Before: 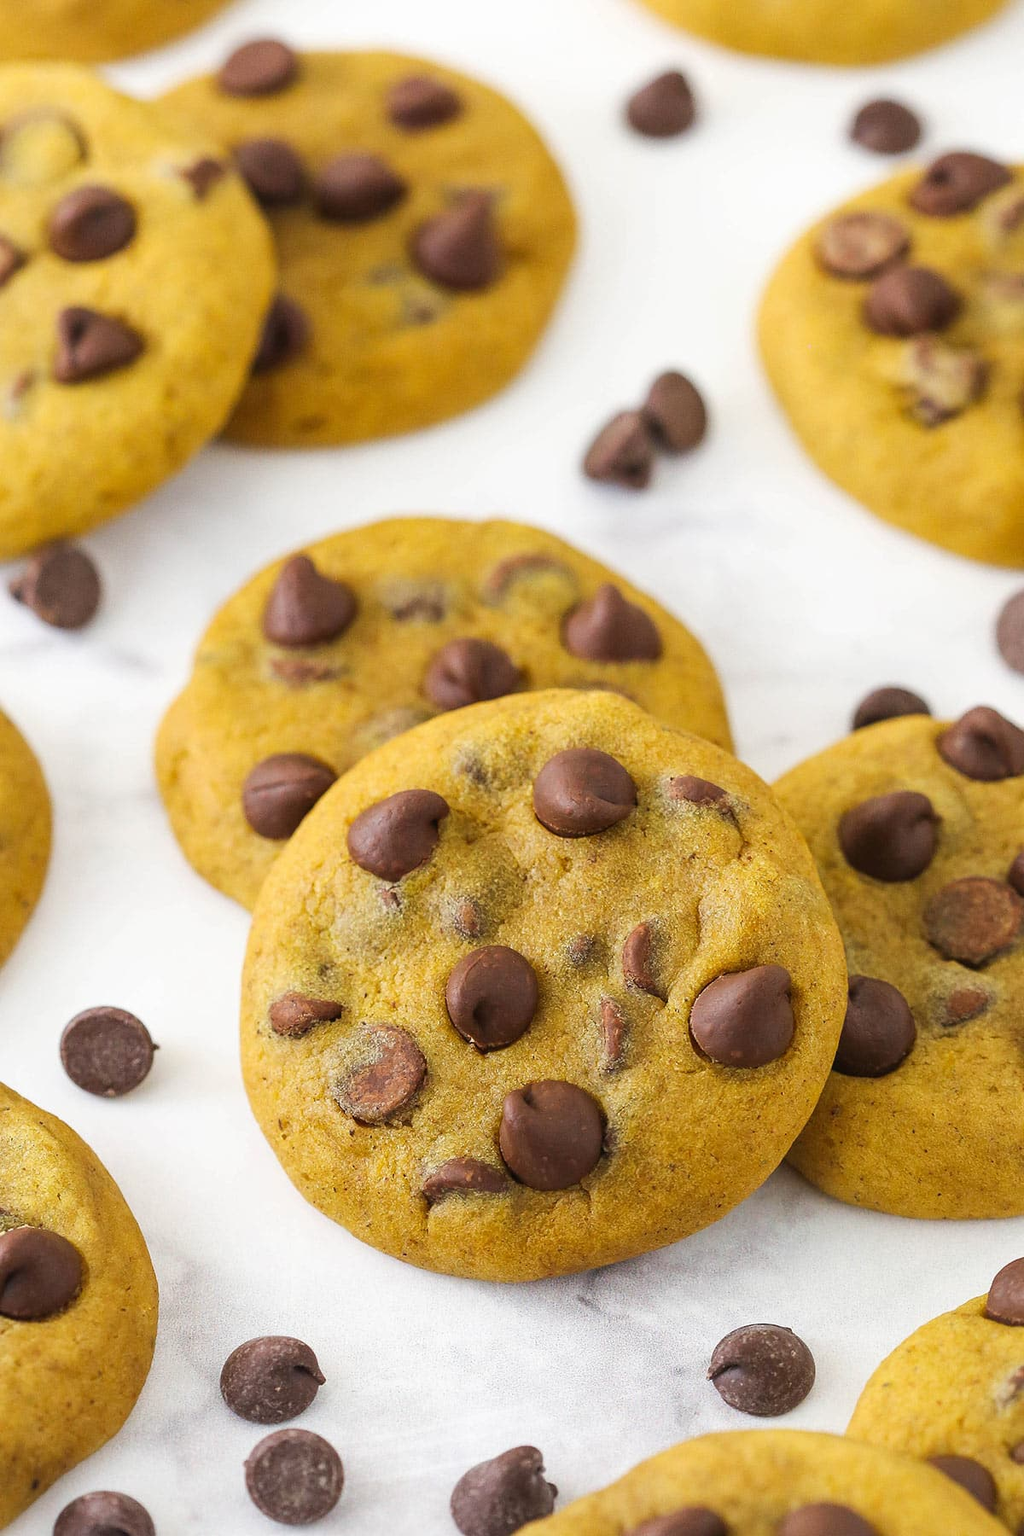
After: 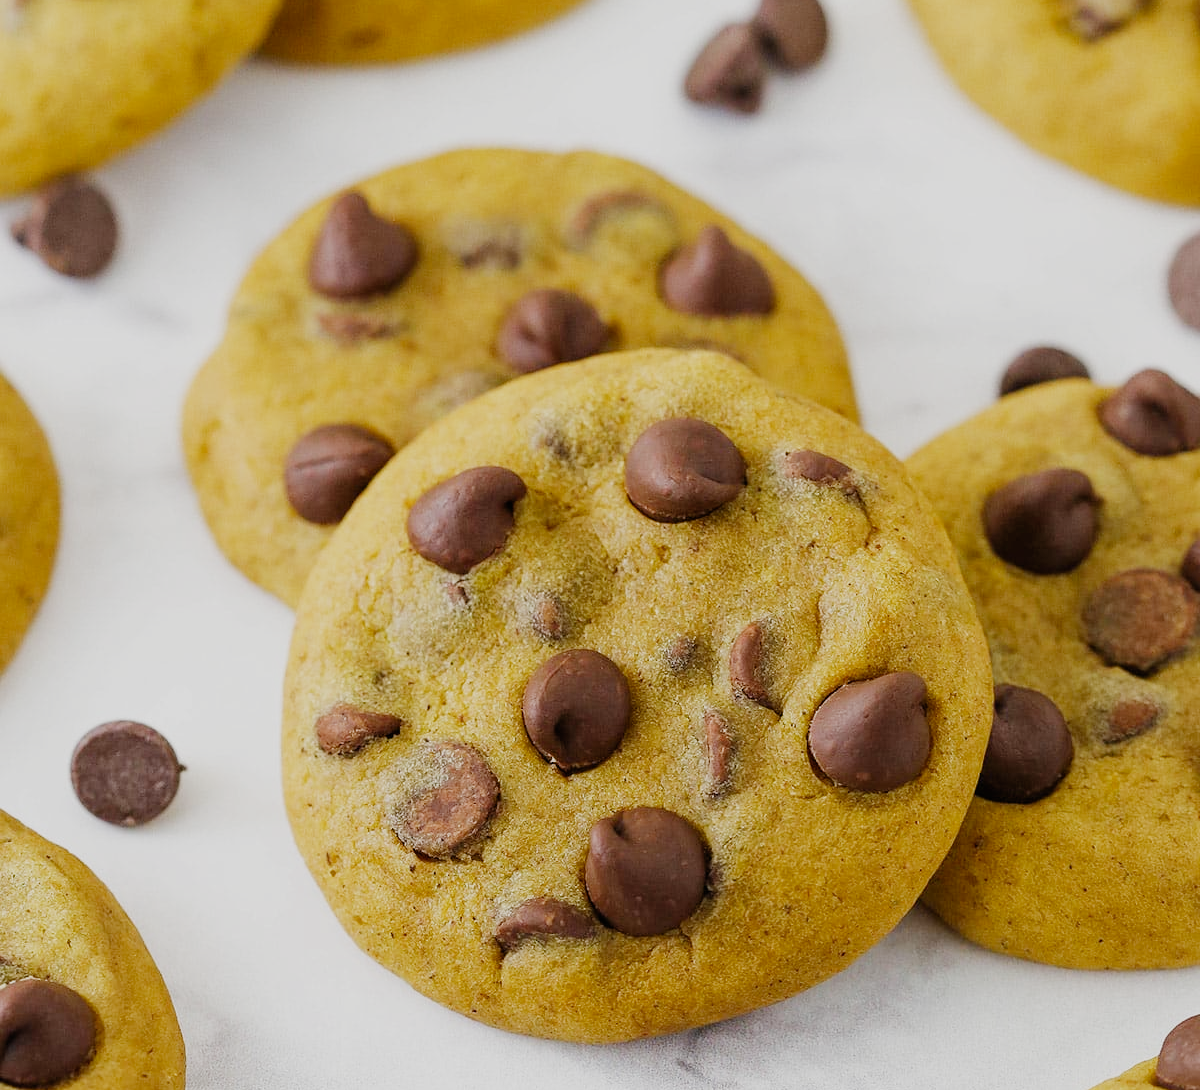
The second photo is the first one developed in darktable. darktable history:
filmic rgb: black relative exposure -7.96 EV, white relative exposure 3.94 EV, hardness 4.22, preserve chrominance no, color science v5 (2021)
crop and rotate: top 25.508%, bottom 13.924%
